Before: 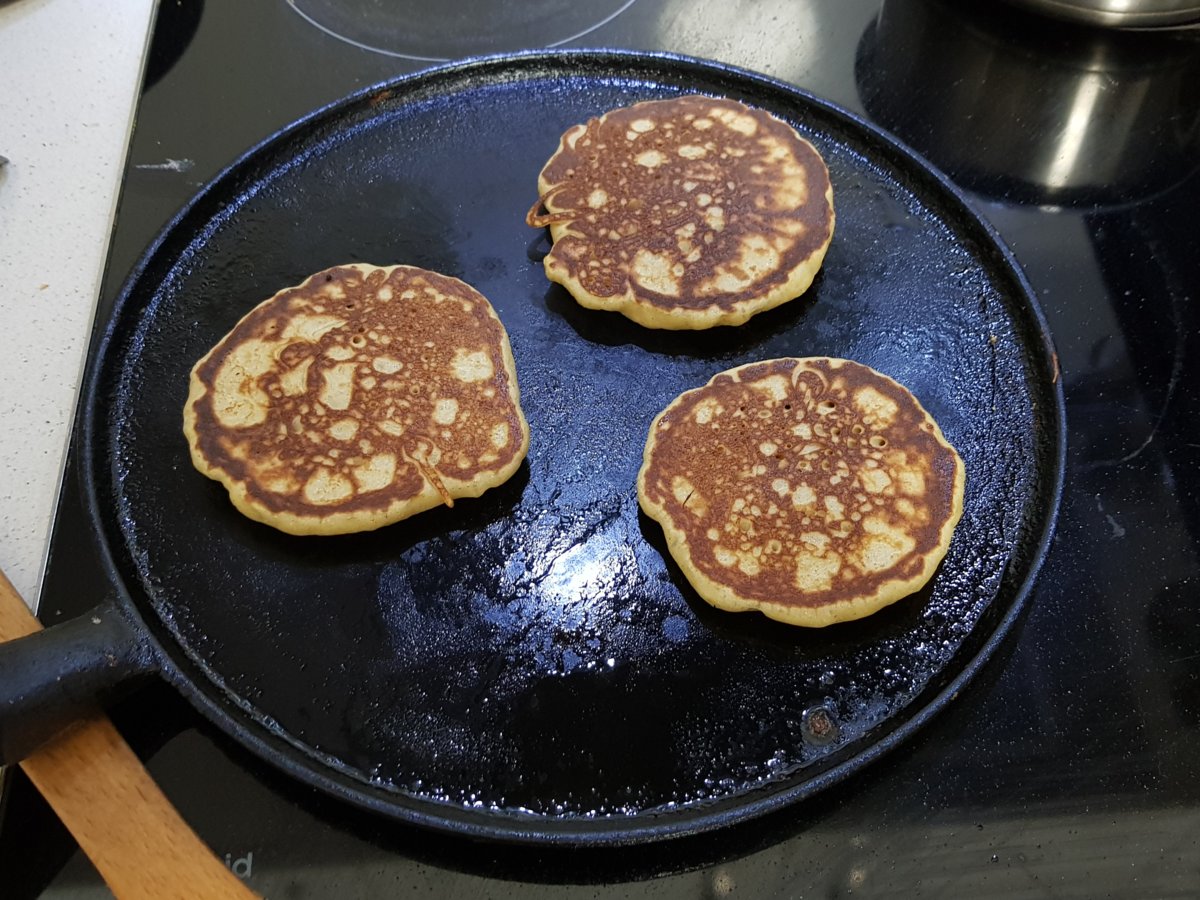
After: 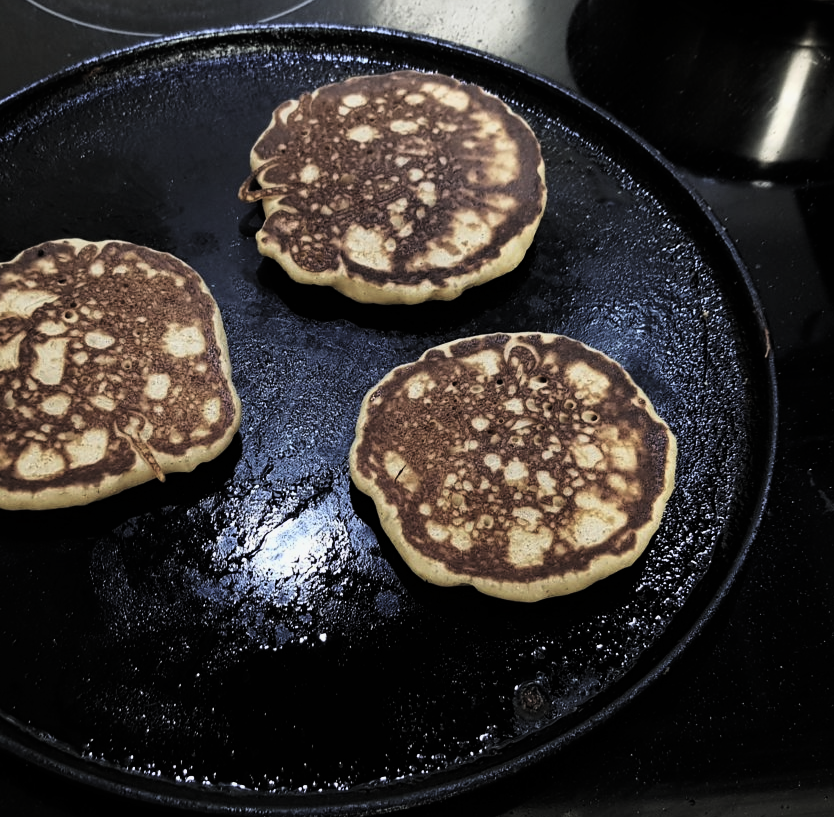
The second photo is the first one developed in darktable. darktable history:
tone equalizer: on, module defaults
color balance: input saturation 80.07%
tone curve: curves: ch0 [(0, 0) (0.078, 0) (0.241, 0.056) (0.59, 0.574) (0.802, 0.868) (1, 1)], color space Lab, linked channels, preserve colors none
exposure: black level correction -0.014, exposure -0.193 EV, compensate highlight preservation false
crop and rotate: left 24.034%, top 2.838%, right 6.406%, bottom 6.299%
